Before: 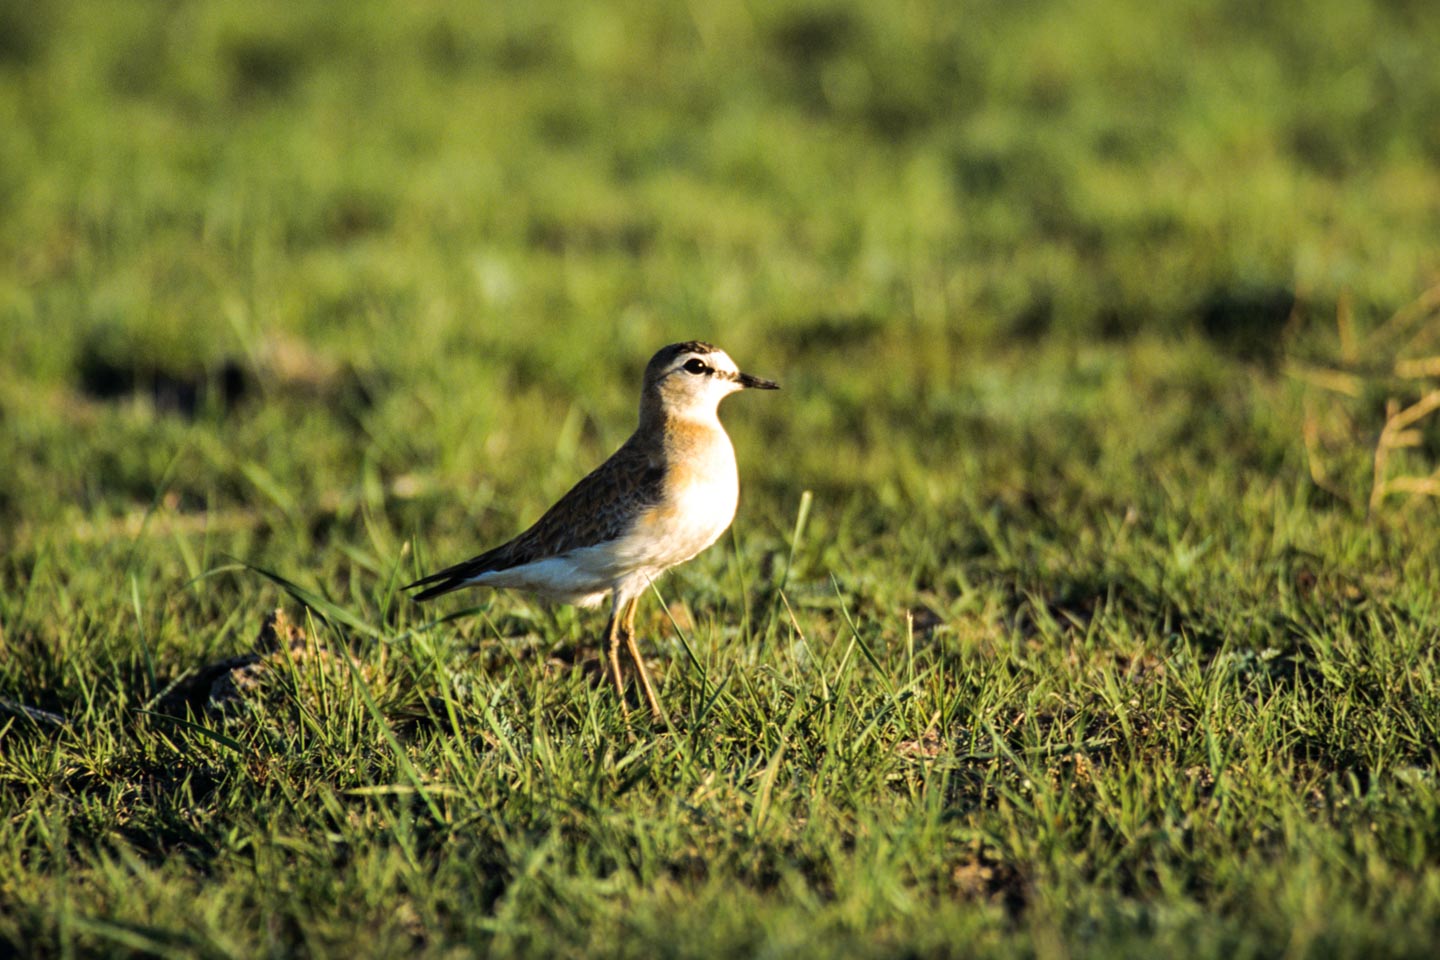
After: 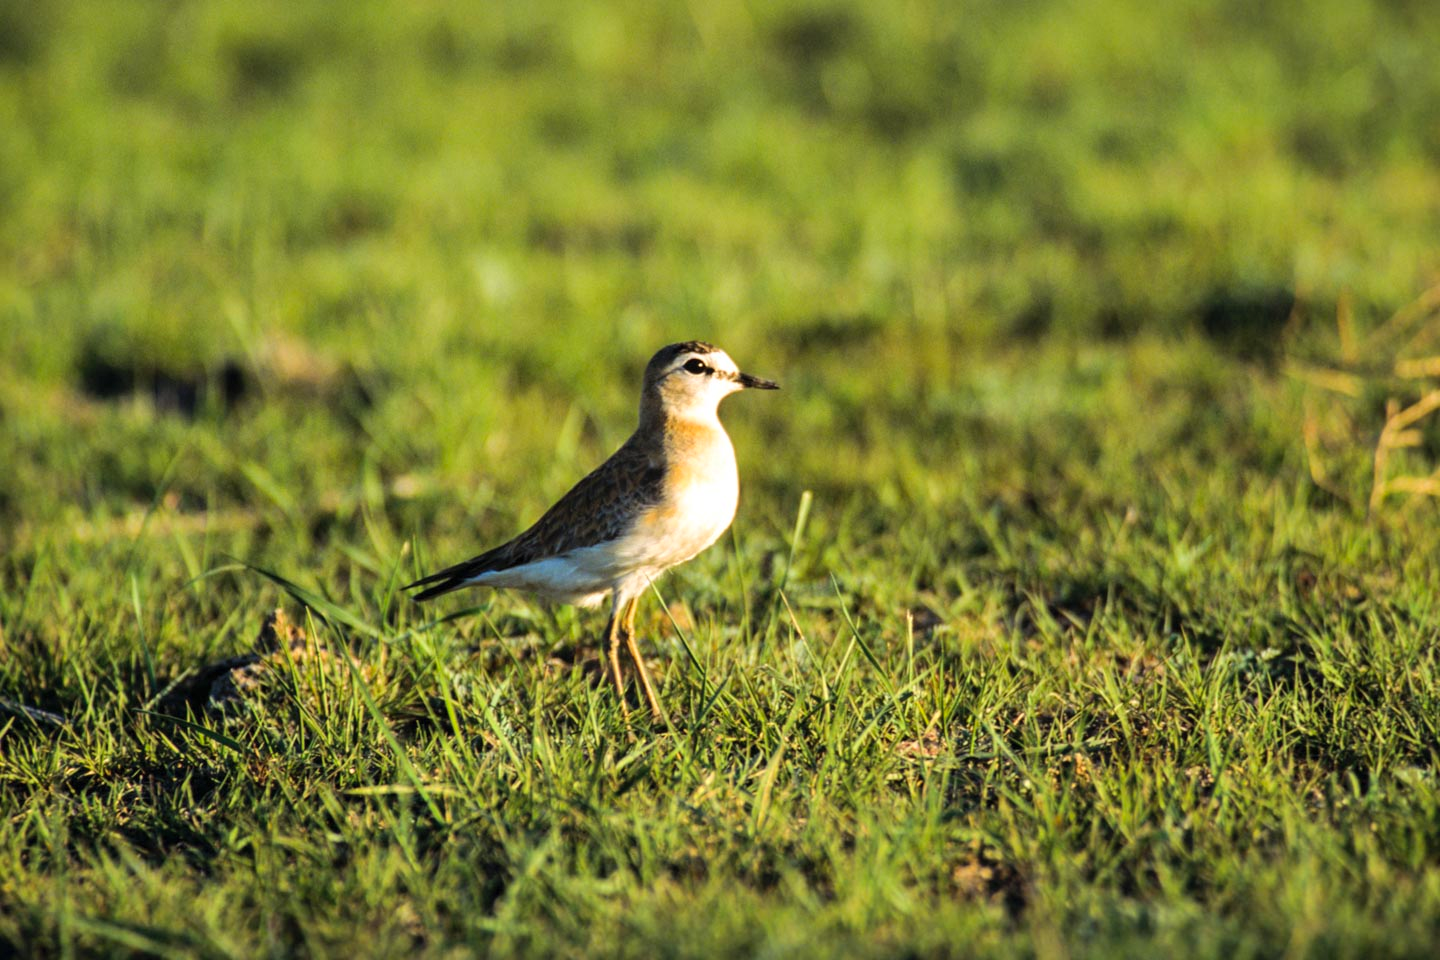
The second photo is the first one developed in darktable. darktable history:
white balance: emerald 1
contrast brightness saturation: contrast 0.07, brightness 0.08, saturation 0.18
